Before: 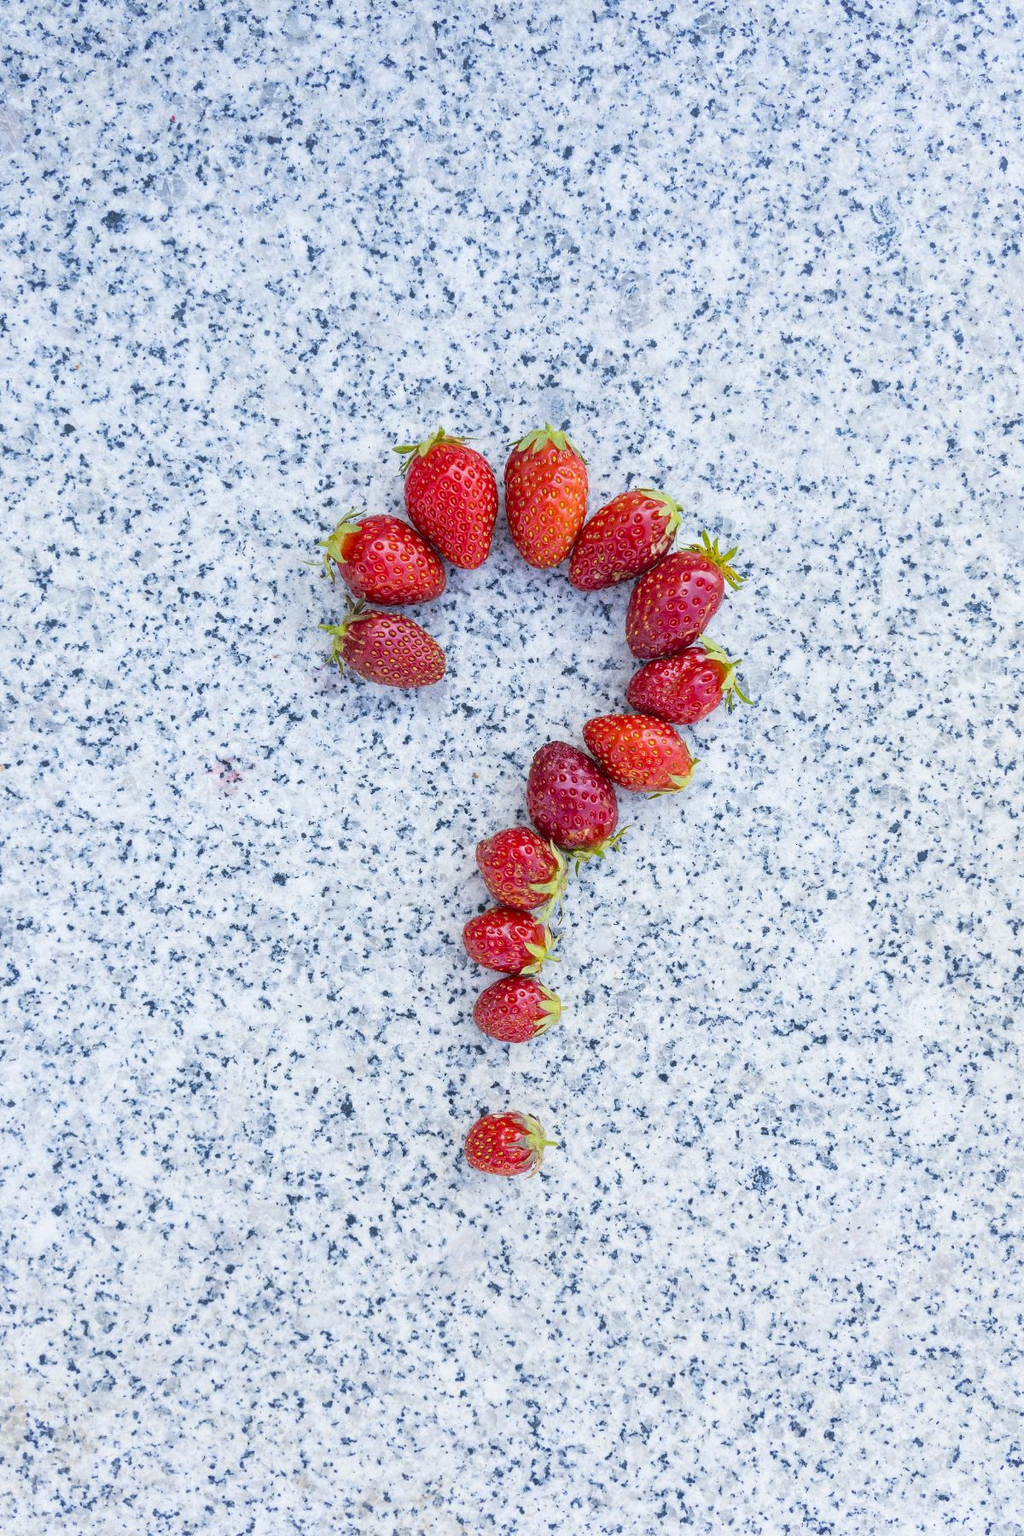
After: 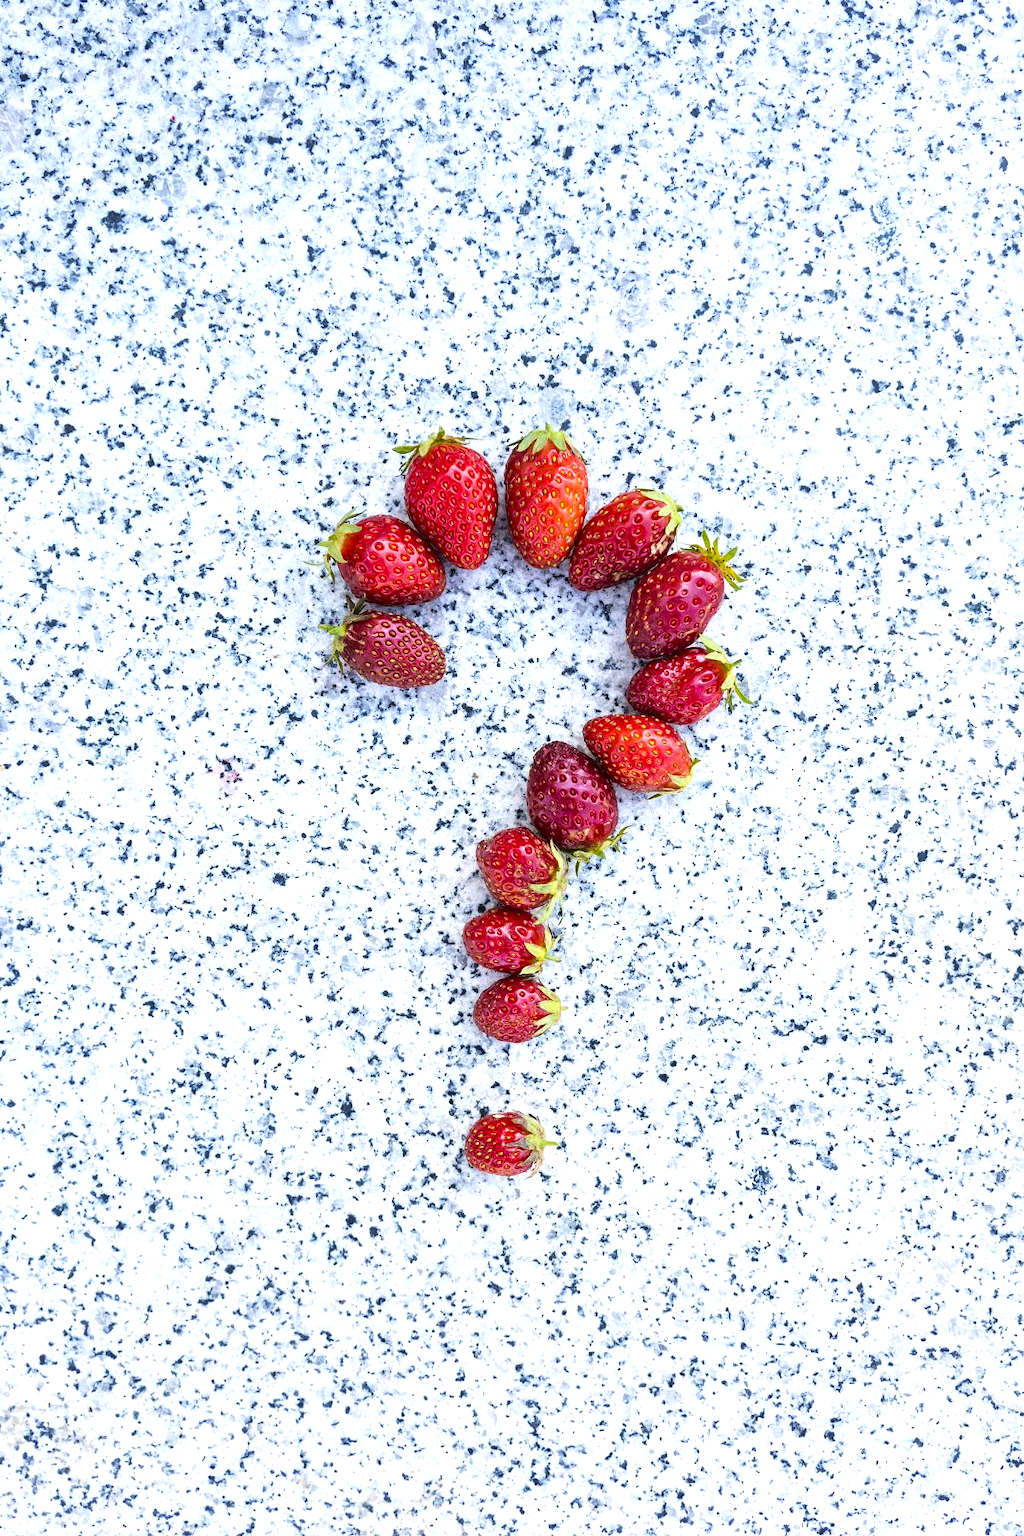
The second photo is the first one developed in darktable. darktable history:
shadows and highlights: radius 121.13, shadows 21.4, white point adjustment -9.72, highlights -14.39, soften with gaussian
tone equalizer: -8 EV -1.08 EV, -7 EV -1.01 EV, -6 EV -0.867 EV, -5 EV -0.578 EV, -3 EV 0.578 EV, -2 EV 0.867 EV, -1 EV 1.01 EV, +0 EV 1.08 EV, edges refinement/feathering 500, mask exposure compensation -1.57 EV, preserve details no
